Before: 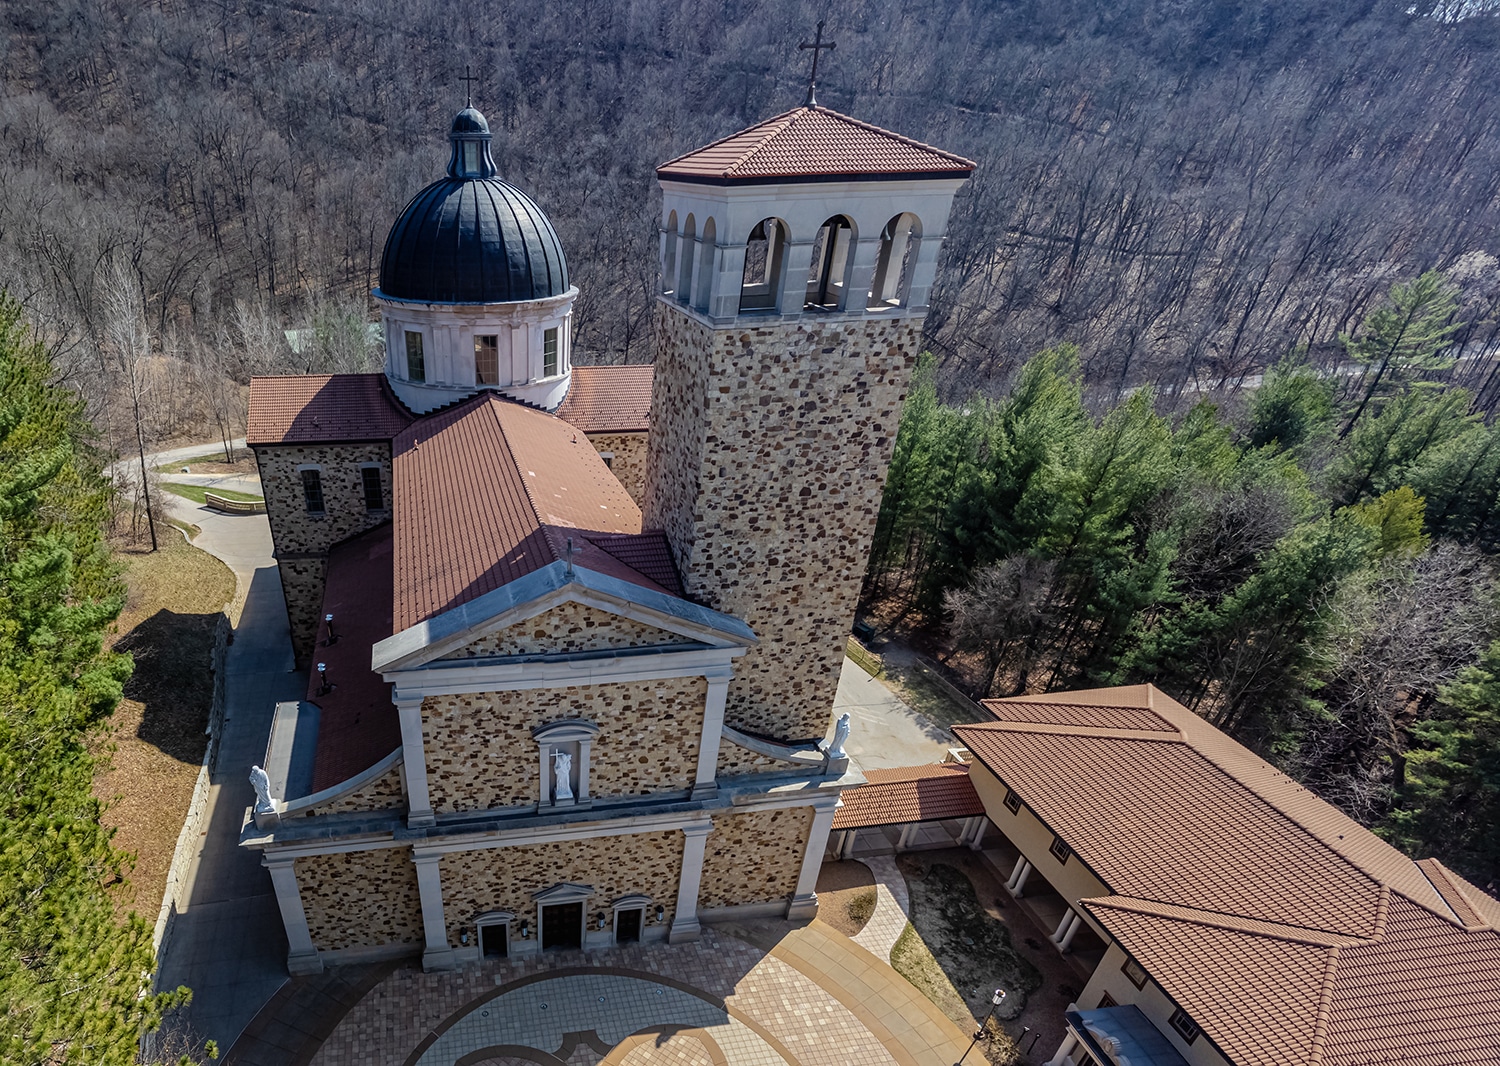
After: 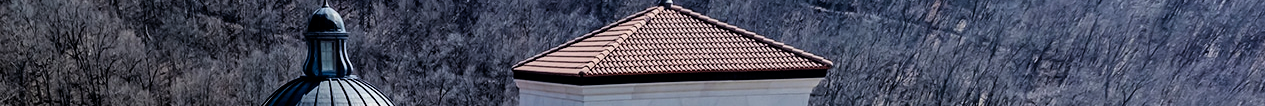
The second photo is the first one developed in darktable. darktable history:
contrast brightness saturation: contrast 0.04, saturation 0.16
crop and rotate: left 9.644%, top 9.491%, right 6.021%, bottom 80.509%
filmic rgb: black relative exposure -4 EV, white relative exposure 3 EV, hardness 3.02, contrast 1.4
